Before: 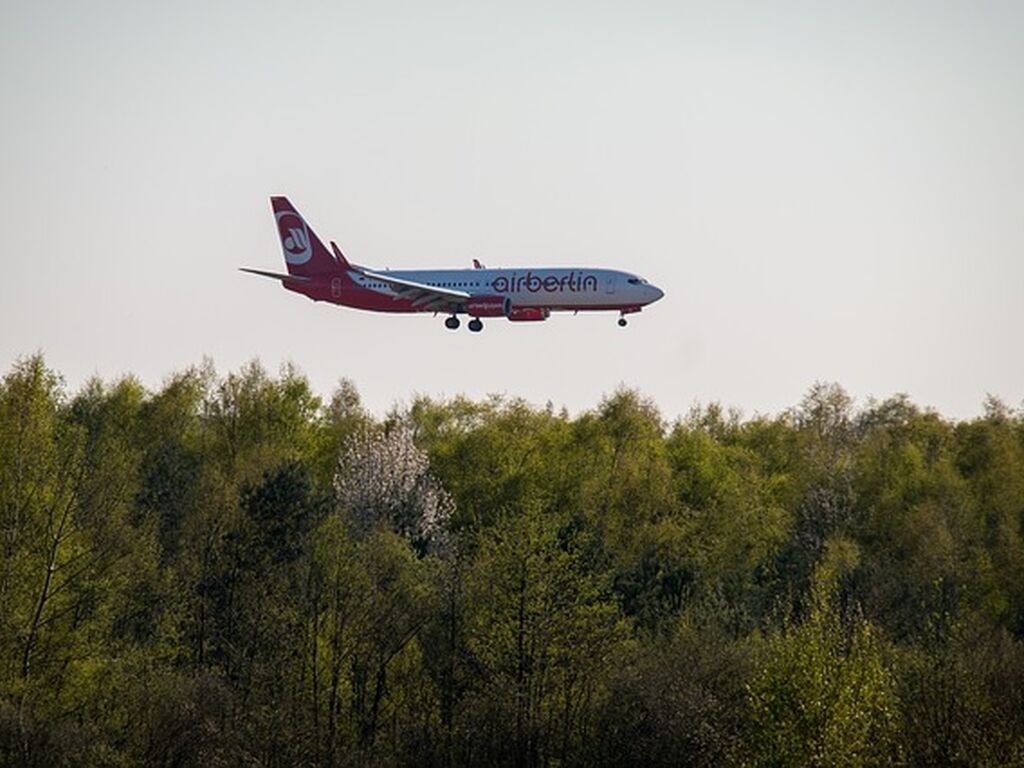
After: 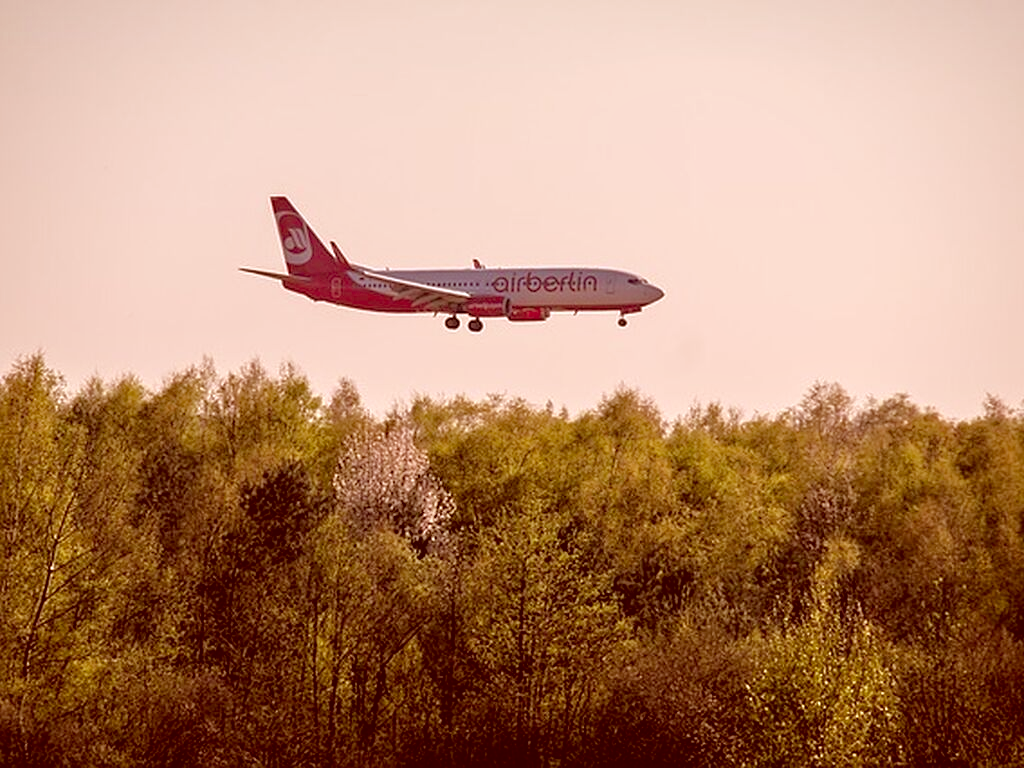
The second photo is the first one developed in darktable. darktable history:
tone equalizer: -7 EV 0.15 EV, -6 EV 0.6 EV, -5 EV 1.15 EV, -4 EV 1.33 EV, -3 EV 1.15 EV, -2 EV 0.6 EV, -1 EV 0.15 EV, mask exposure compensation -0.5 EV
sharpen: amount 0.2
color correction: highlights a* 9.03, highlights b* 8.71, shadows a* 40, shadows b* 40, saturation 0.8
